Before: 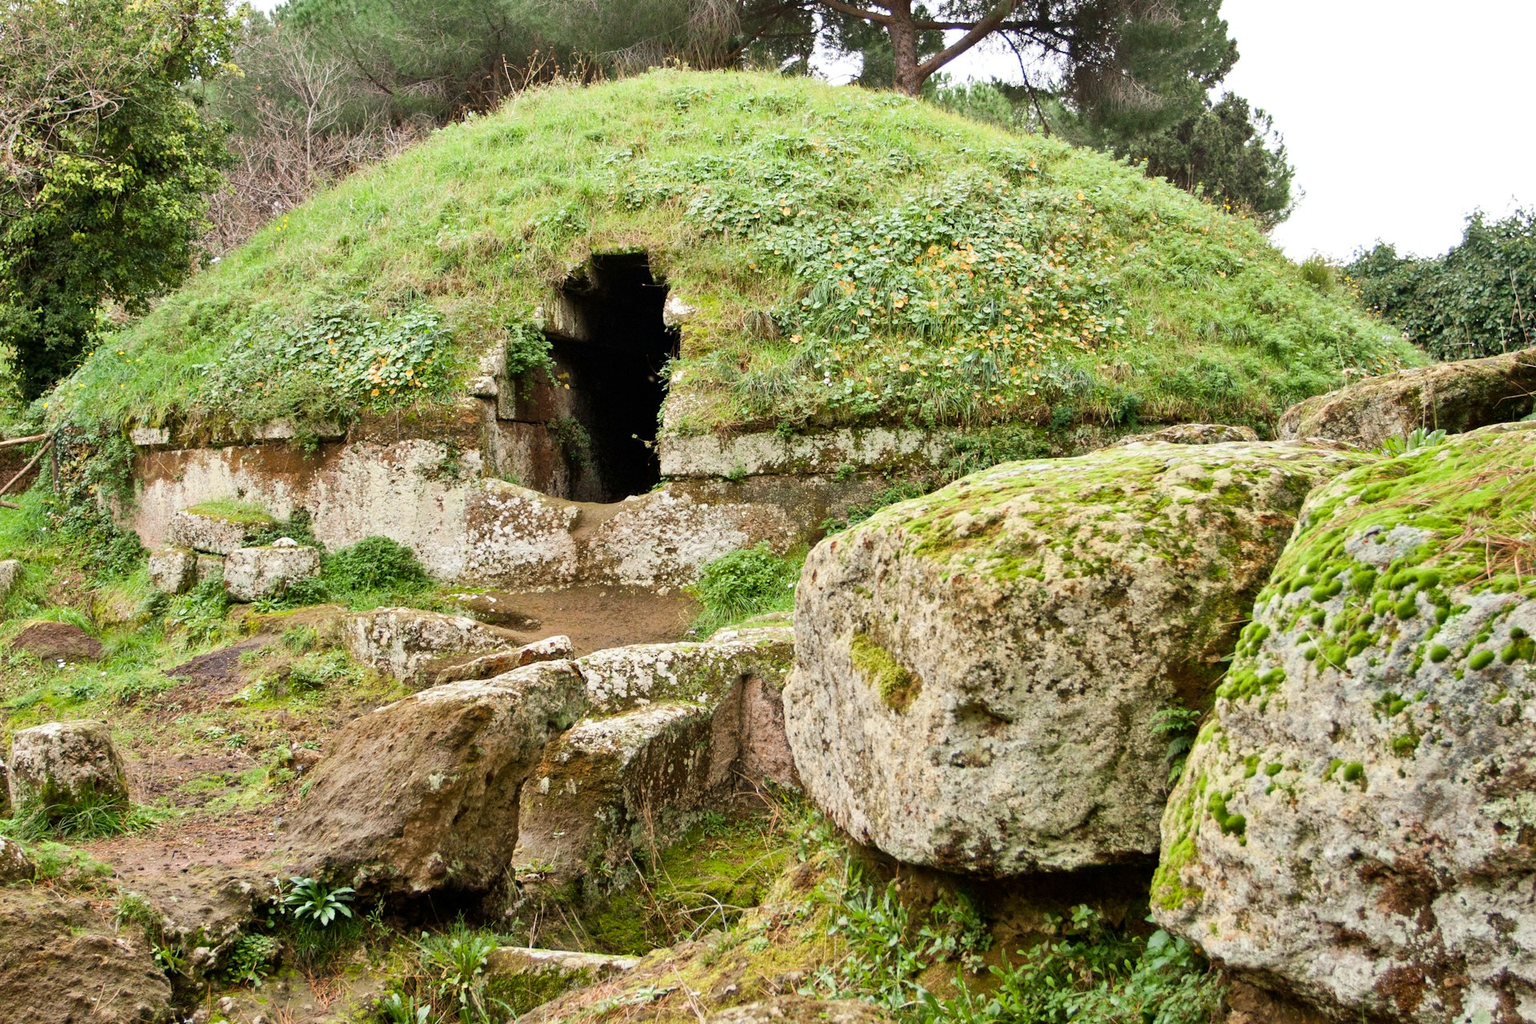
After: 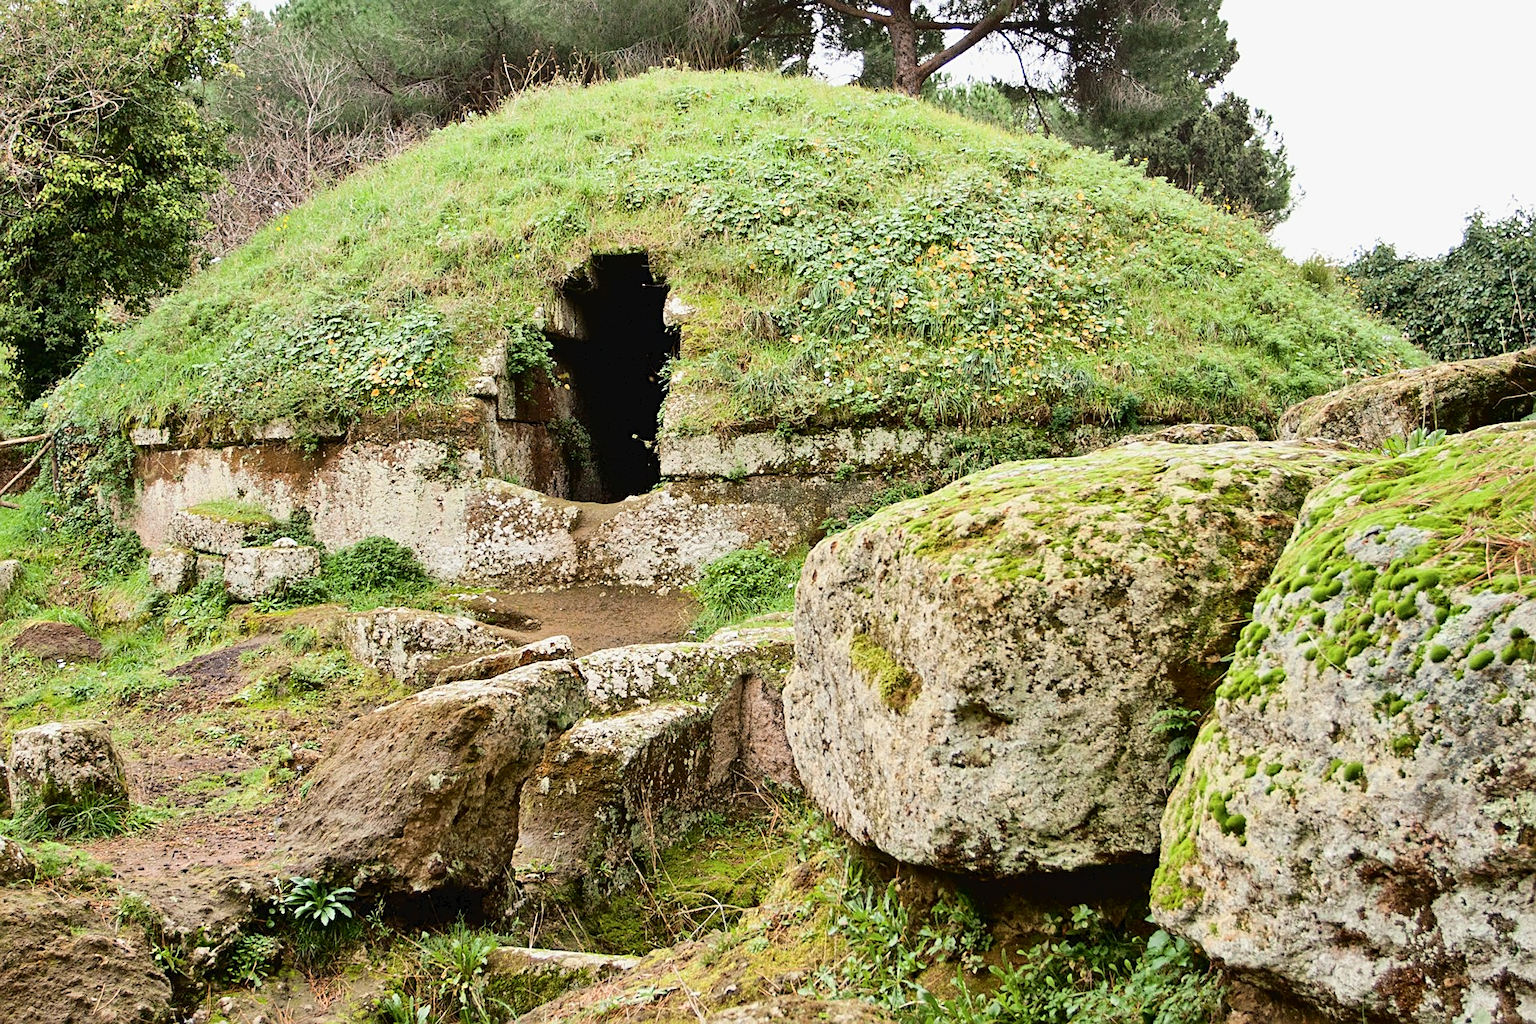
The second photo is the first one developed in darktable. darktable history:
sharpen: on, module defaults
tone curve: curves: ch0 [(0, 0) (0.003, 0.031) (0.011, 0.031) (0.025, 0.03) (0.044, 0.035) (0.069, 0.054) (0.1, 0.081) (0.136, 0.11) (0.177, 0.147) (0.224, 0.209) (0.277, 0.283) (0.335, 0.369) (0.399, 0.44) (0.468, 0.517) (0.543, 0.601) (0.623, 0.684) (0.709, 0.766) (0.801, 0.846) (0.898, 0.927) (1, 1)], color space Lab, independent channels, preserve colors none
exposure: exposure -0.142 EV, compensate highlight preservation false
